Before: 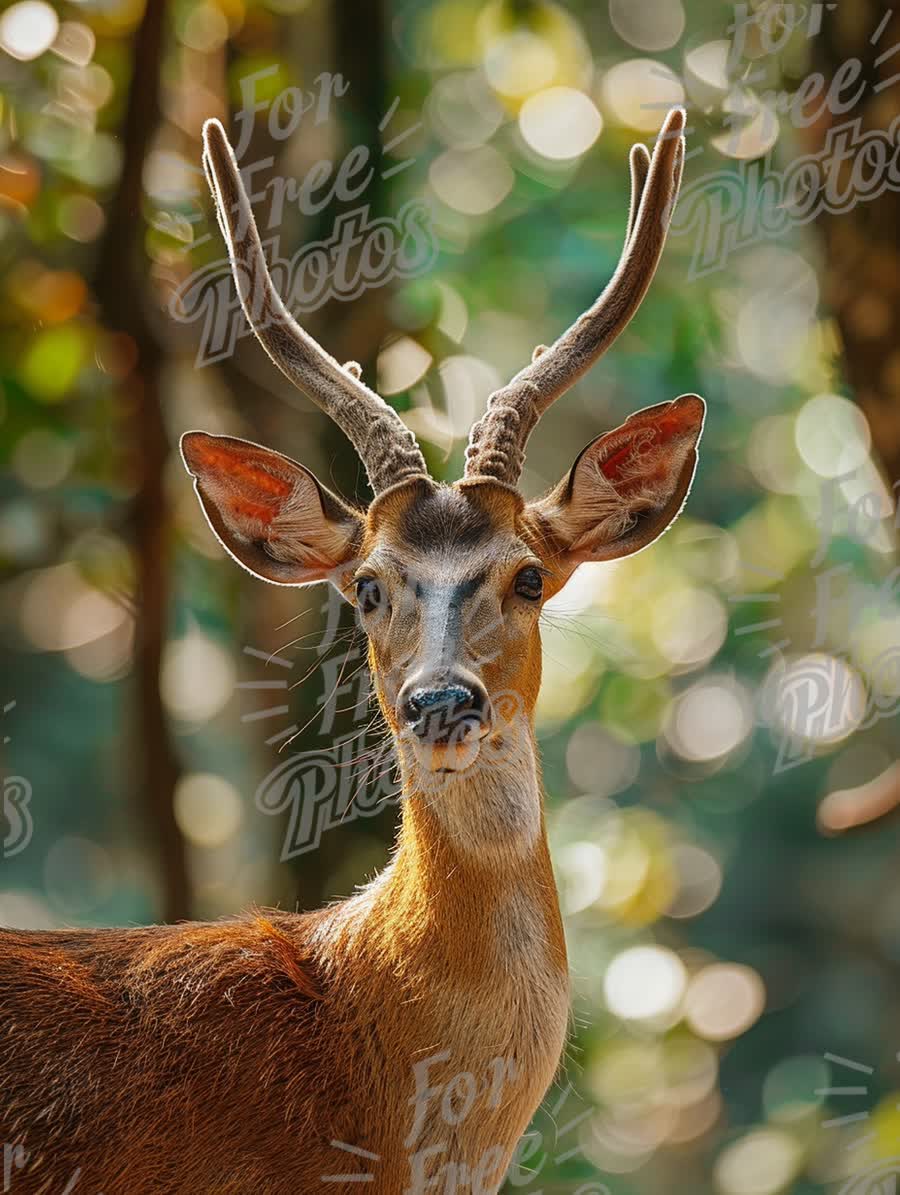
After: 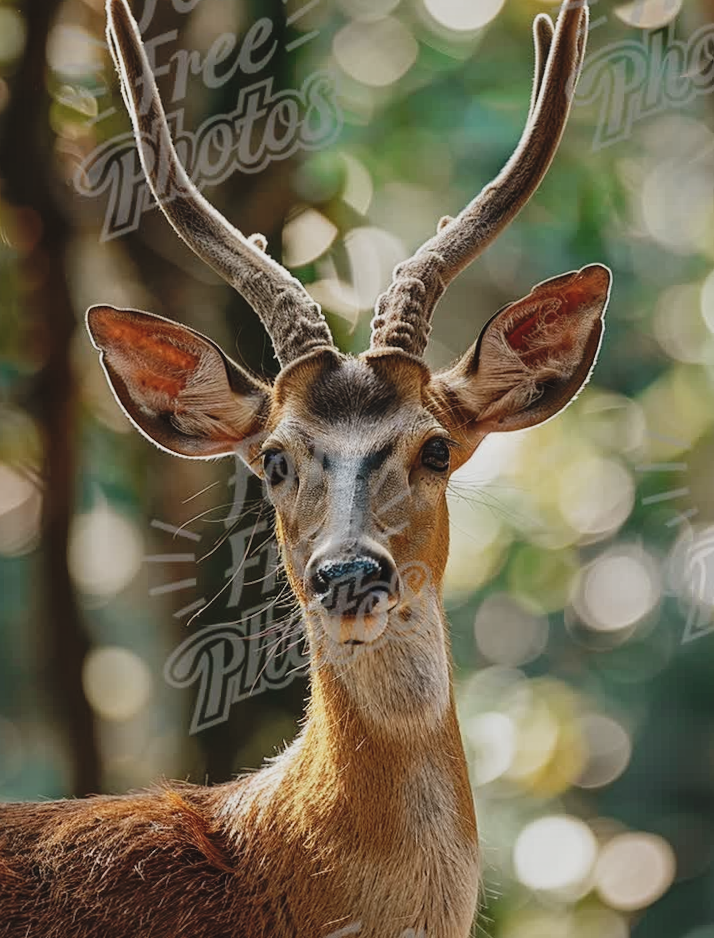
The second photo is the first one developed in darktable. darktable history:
tone curve: curves: ch0 [(0, 0) (0.003, 0.02) (0.011, 0.021) (0.025, 0.022) (0.044, 0.023) (0.069, 0.026) (0.1, 0.04) (0.136, 0.06) (0.177, 0.092) (0.224, 0.127) (0.277, 0.176) (0.335, 0.258) (0.399, 0.349) (0.468, 0.444) (0.543, 0.546) (0.623, 0.649) (0.709, 0.754) (0.801, 0.842) (0.898, 0.922) (1, 1)], preserve colors none
crop and rotate: left 10.071%, top 10.071%, right 10.02%, bottom 10.02%
contrast brightness saturation: contrast -0.26, saturation -0.43
local contrast: mode bilateral grid, contrast 28, coarseness 16, detail 115%, midtone range 0.2
rotate and perspective: rotation -0.45°, automatic cropping original format, crop left 0.008, crop right 0.992, crop top 0.012, crop bottom 0.988
